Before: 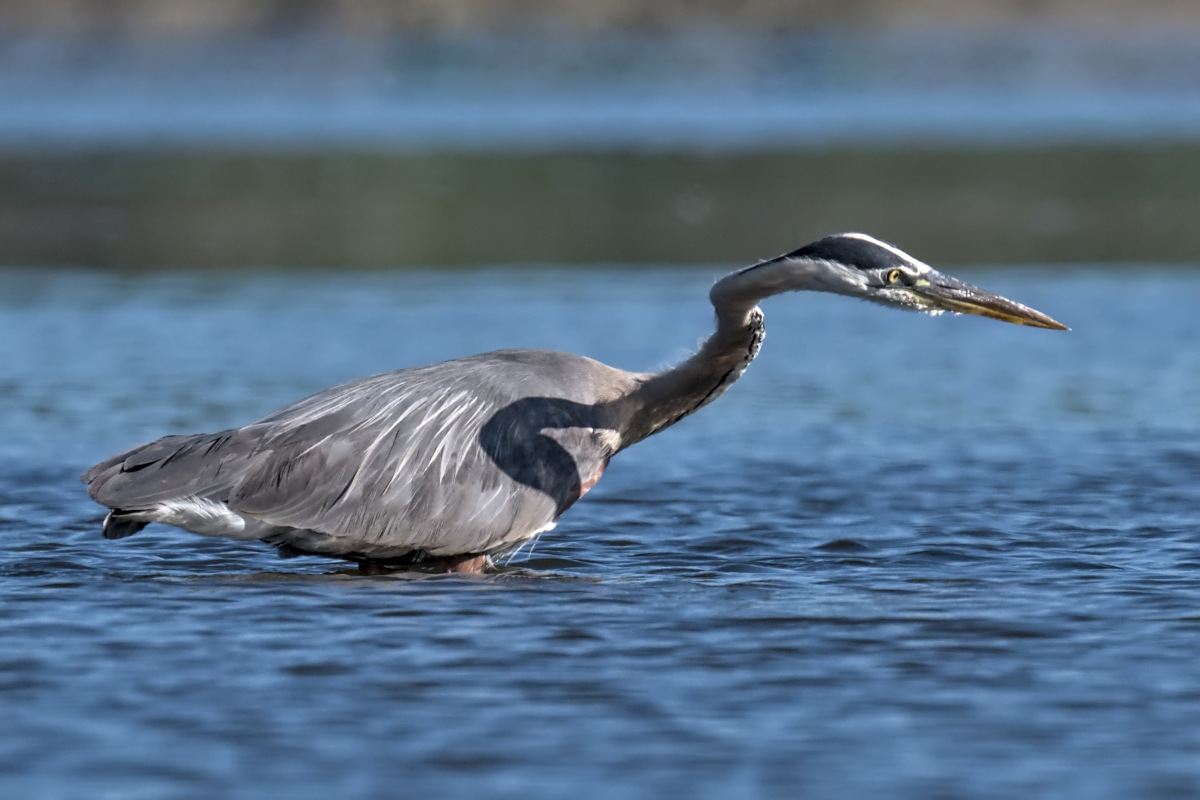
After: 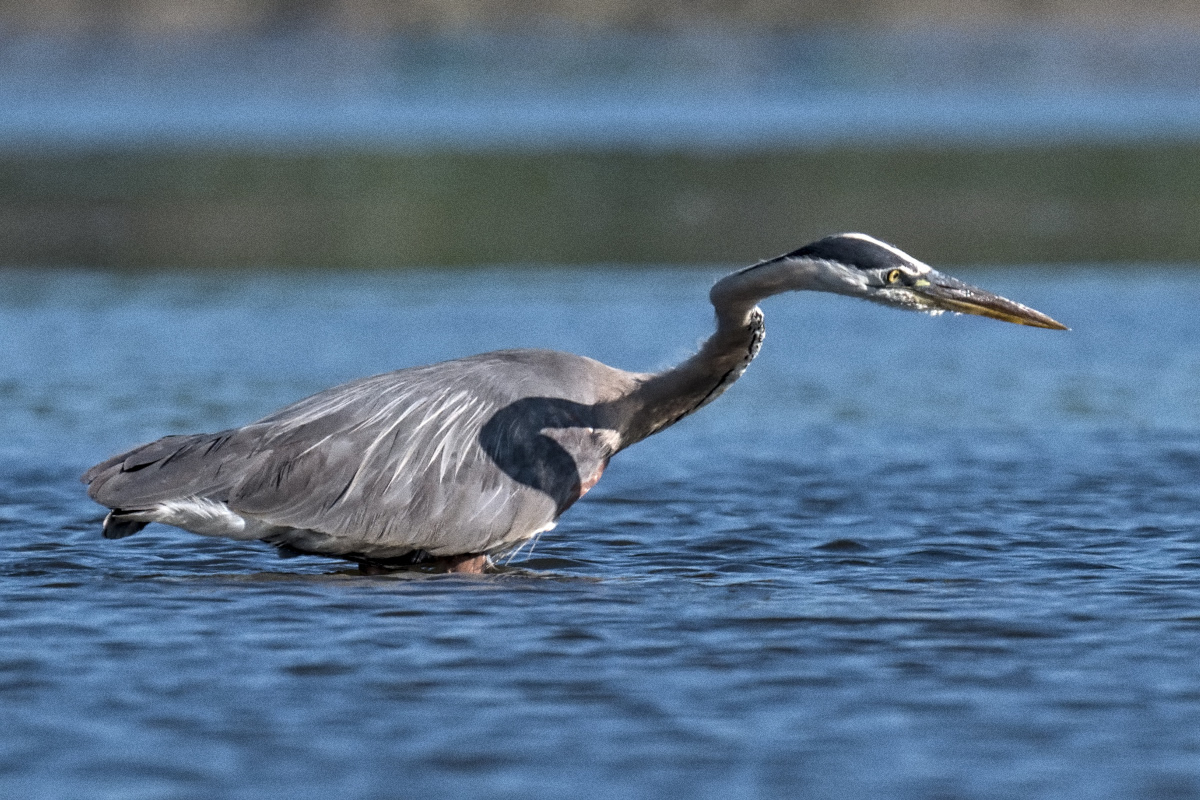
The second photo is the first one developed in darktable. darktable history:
shadows and highlights: radius 100.41, shadows 50.55, highlights -64.36, highlights color adjustment 49.82%, soften with gaussian
grain: coarseness 0.09 ISO
